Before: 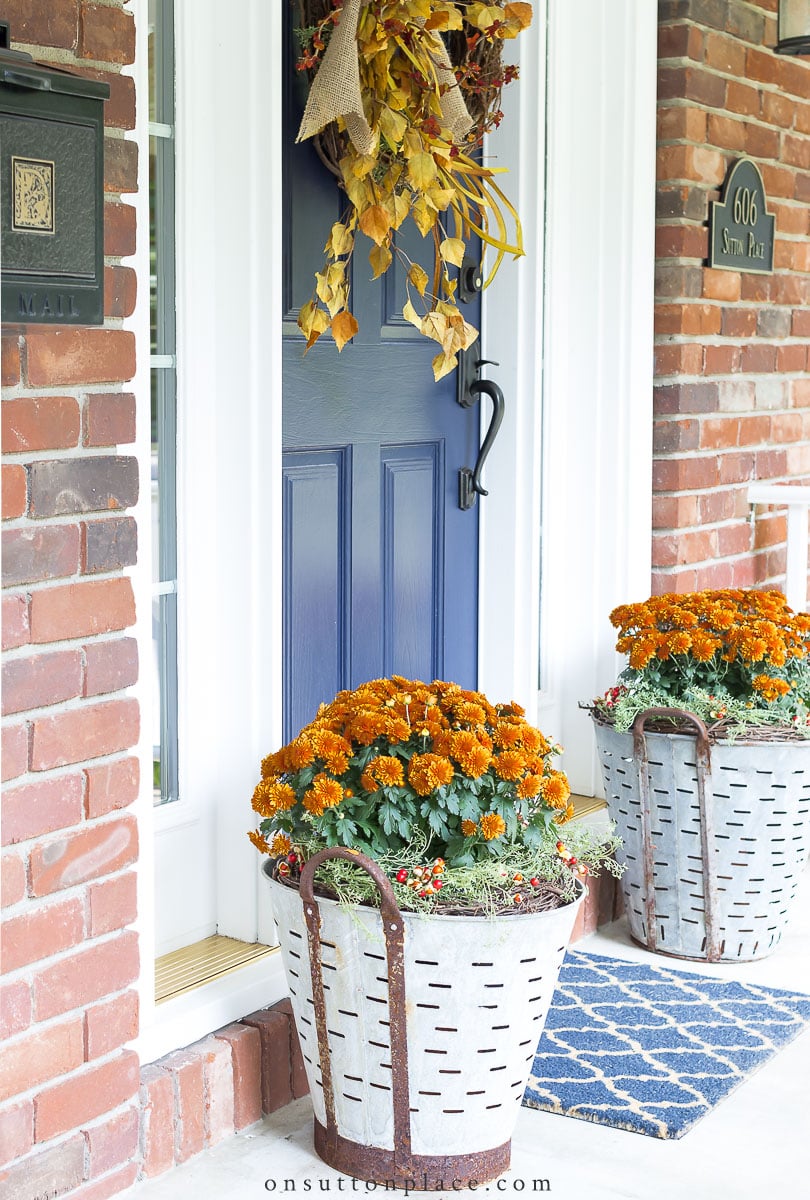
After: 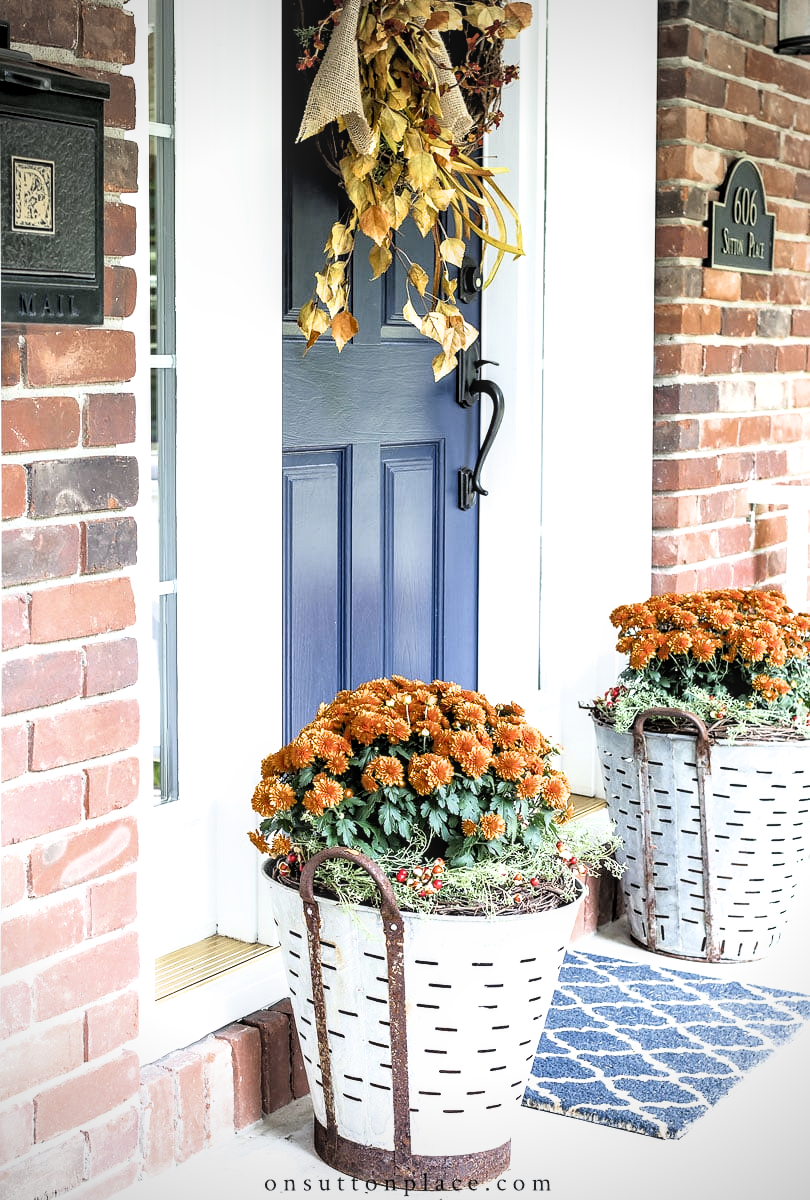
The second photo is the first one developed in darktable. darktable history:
filmic rgb: black relative exposure -3.63 EV, white relative exposure 2.17 EV, hardness 3.63
vignetting: on, module defaults
local contrast: on, module defaults
